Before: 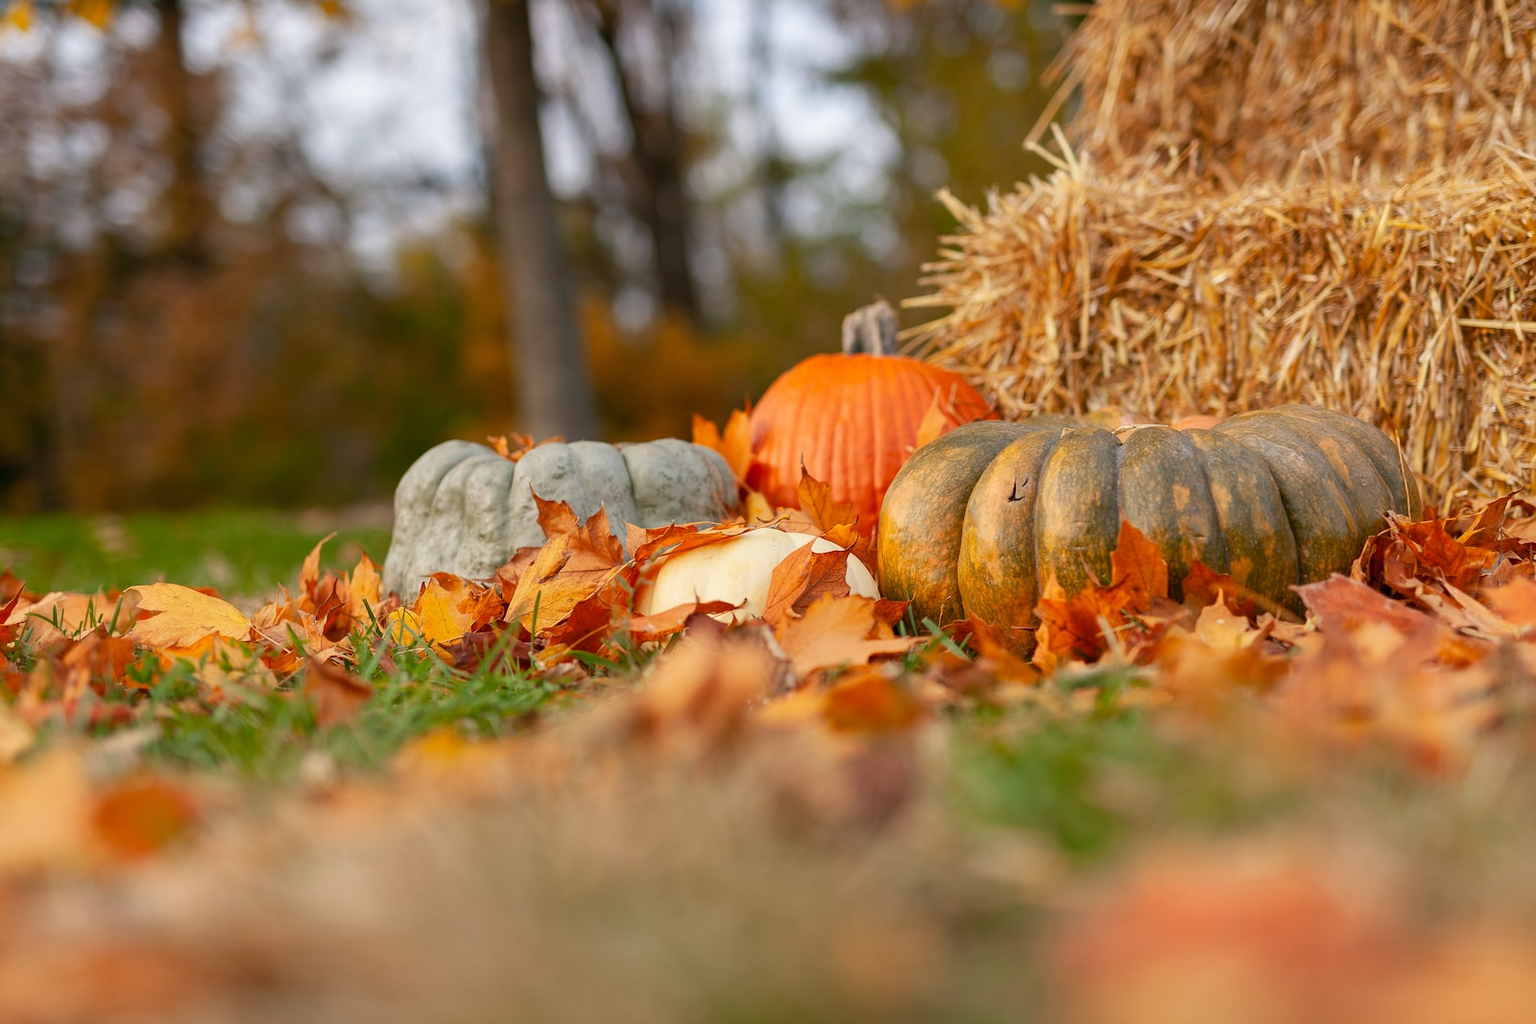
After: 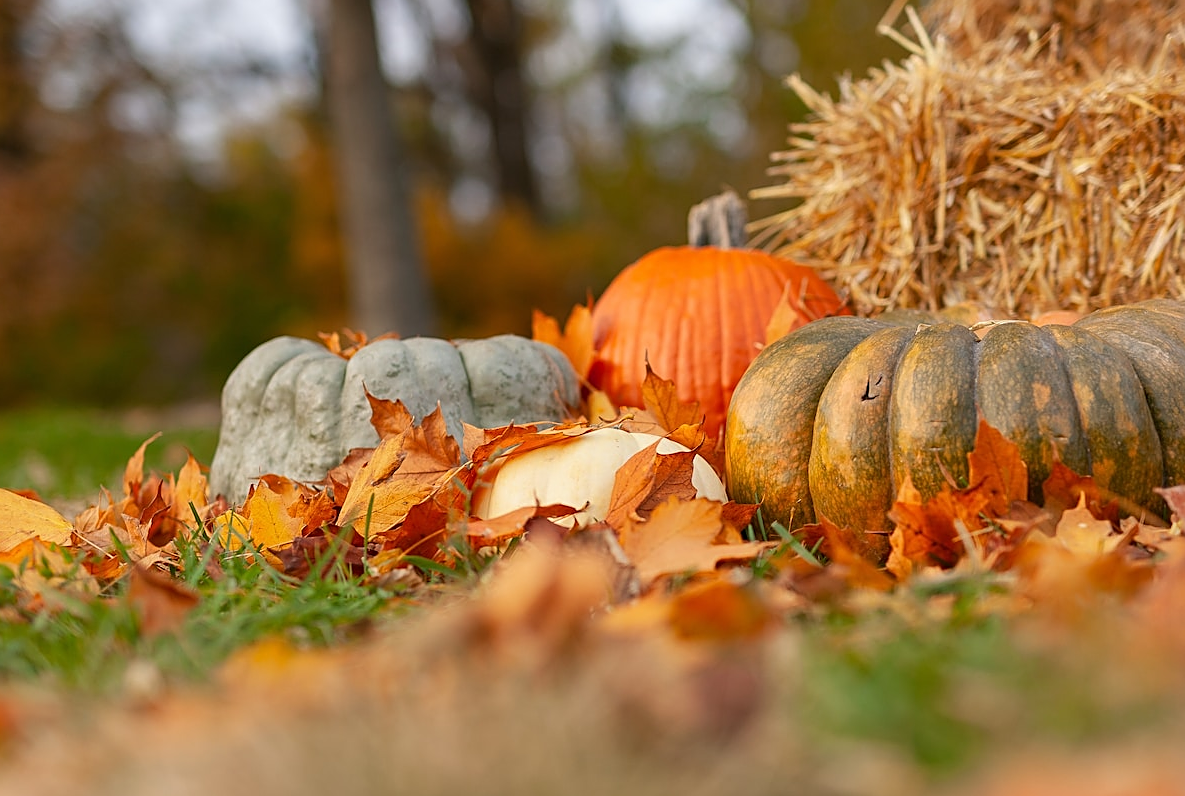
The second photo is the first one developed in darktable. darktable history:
sharpen: on, module defaults
crop and rotate: left 11.83%, top 11.439%, right 14.057%, bottom 13.892%
